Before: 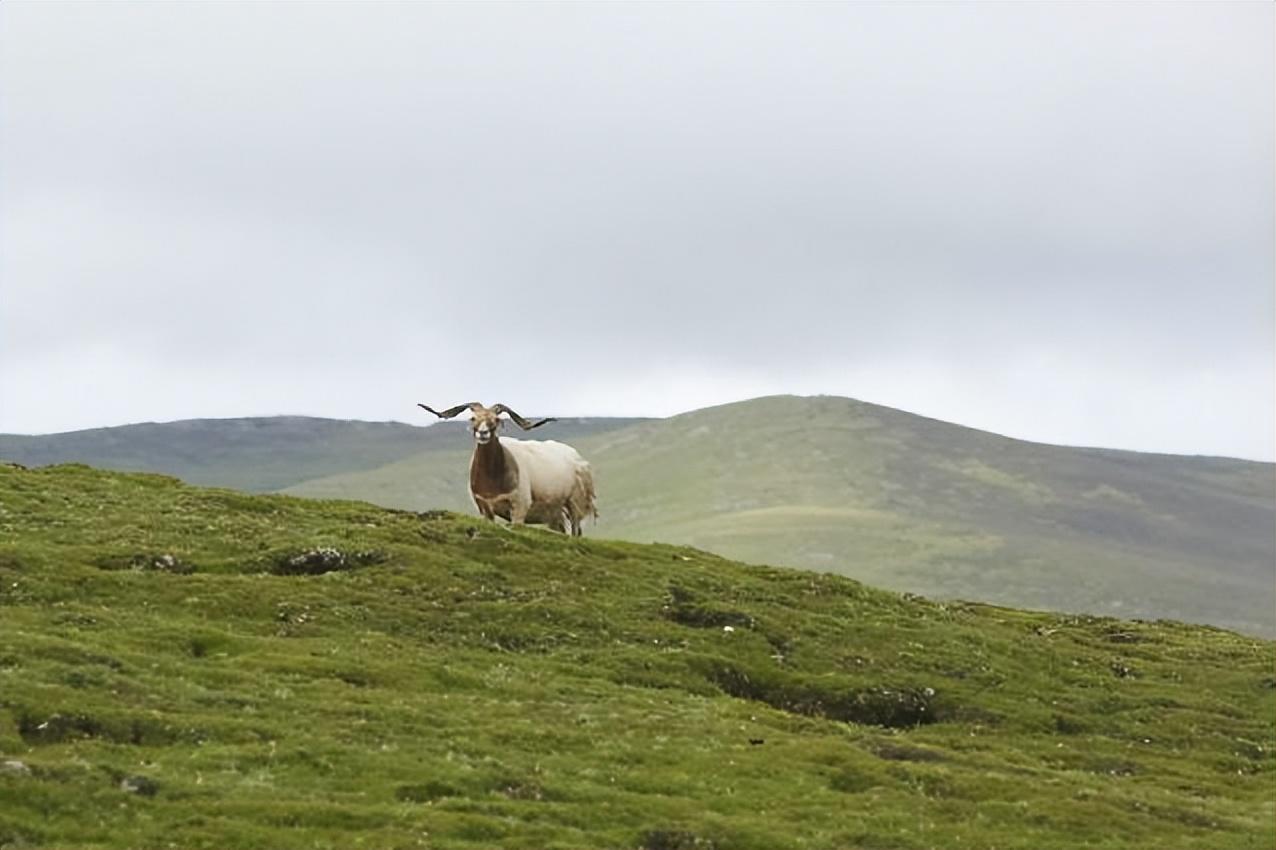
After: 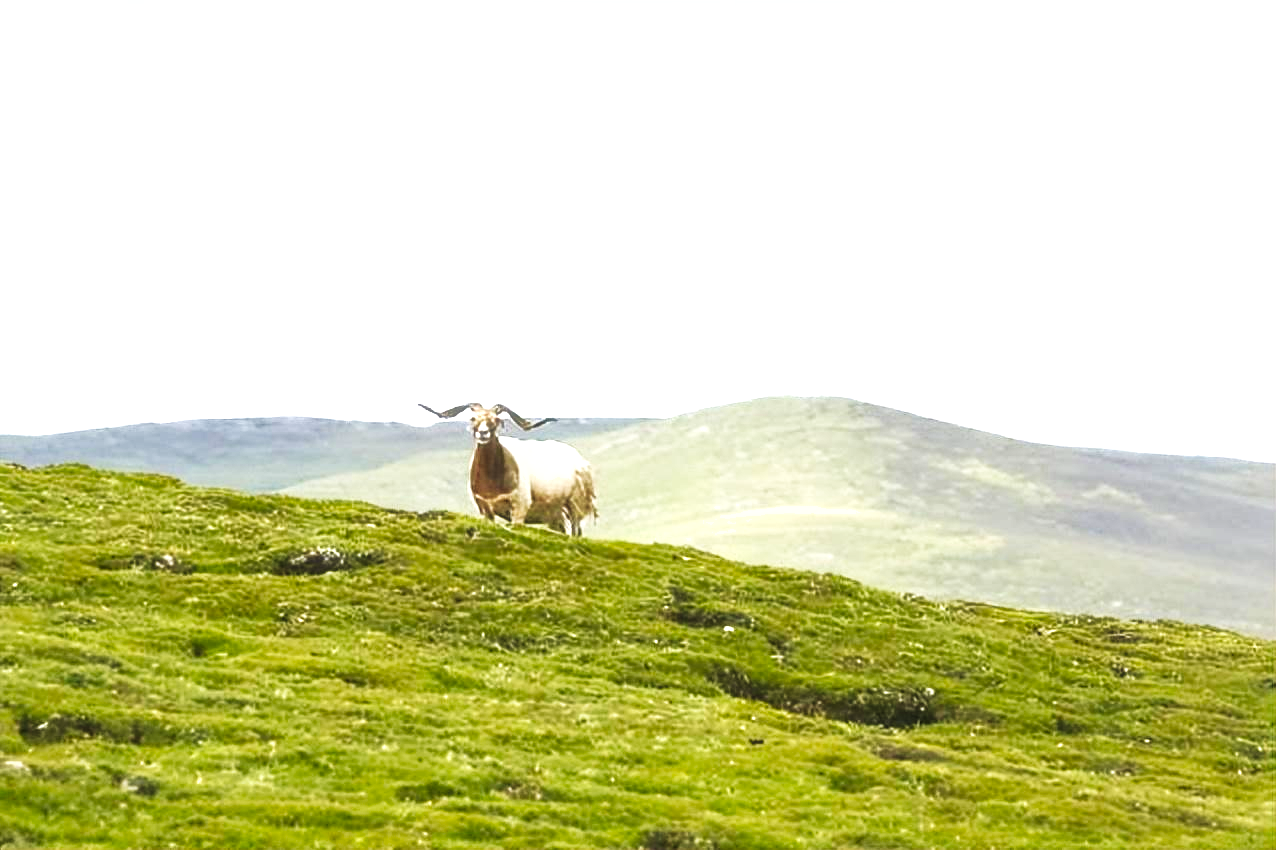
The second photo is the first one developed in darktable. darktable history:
haze removal: strength -0.108, adaptive false
local contrast: on, module defaults
contrast brightness saturation: contrast 0.084, saturation 0.199
shadows and highlights: on, module defaults
tone curve: curves: ch0 [(0, 0.006) (0.184, 0.172) (0.405, 0.46) (0.456, 0.528) (0.634, 0.728) (0.877, 0.89) (0.984, 0.935)]; ch1 [(0, 0) (0.443, 0.43) (0.492, 0.495) (0.566, 0.582) (0.595, 0.606) (0.608, 0.609) (0.65, 0.677) (1, 1)]; ch2 [(0, 0) (0.33, 0.301) (0.421, 0.443) (0.447, 0.489) (0.492, 0.495) (0.537, 0.583) (0.586, 0.591) (0.663, 0.686) (1, 1)], preserve colors none
exposure: black level correction 0, exposure 0.897 EV, compensate highlight preservation false
velvia: on, module defaults
levels: levels [0.062, 0.494, 0.925]
